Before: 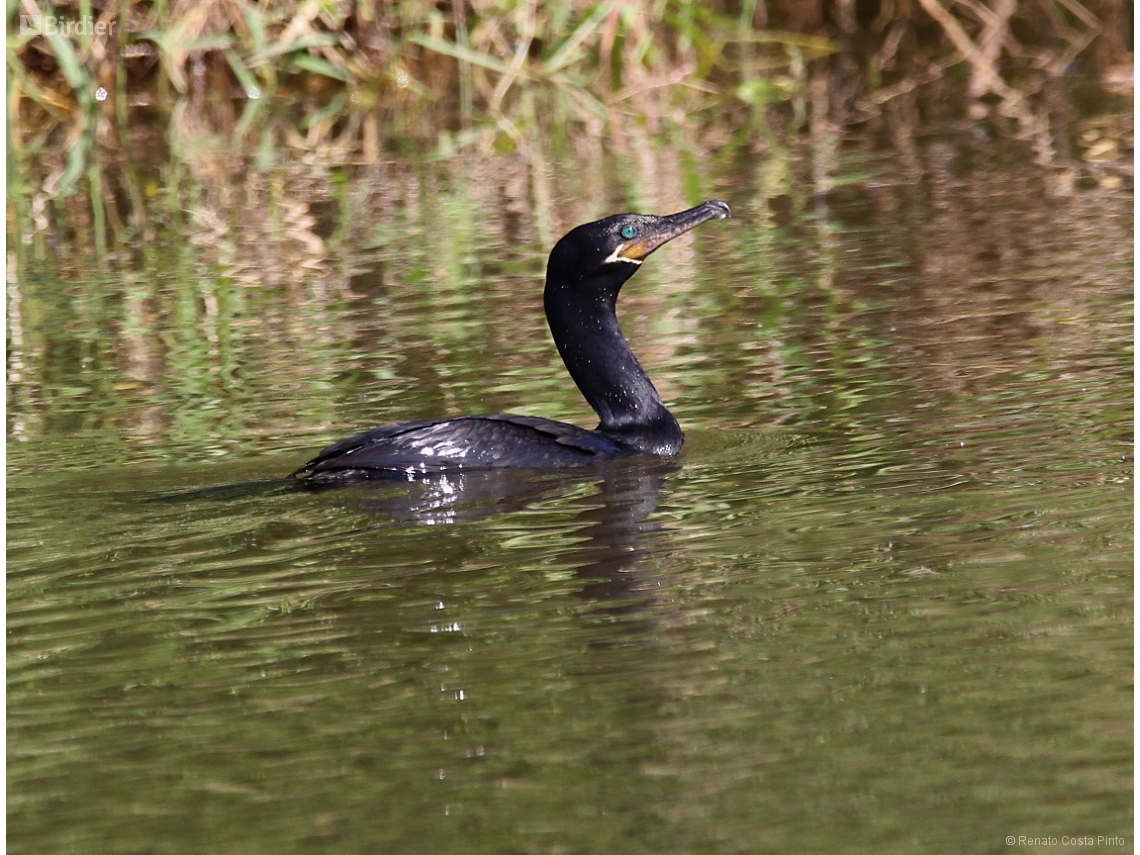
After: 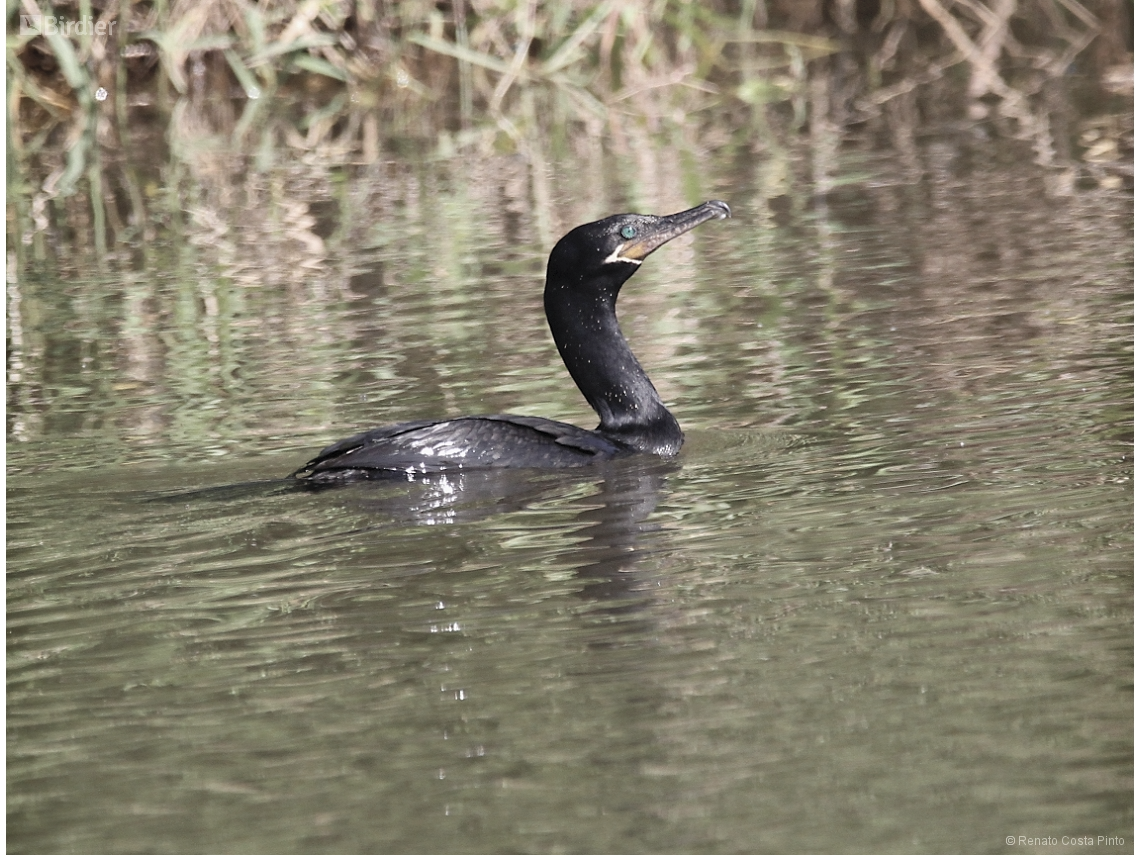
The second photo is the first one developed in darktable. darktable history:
contrast brightness saturation: brightness 0.18, saturation -0.5
shadows and highlights: soften with gaussian
